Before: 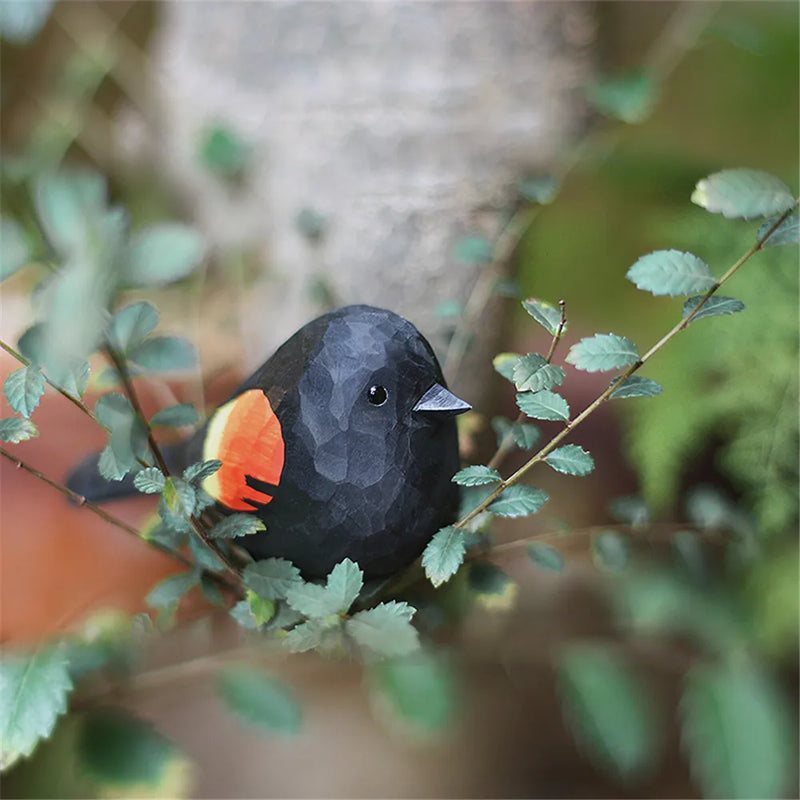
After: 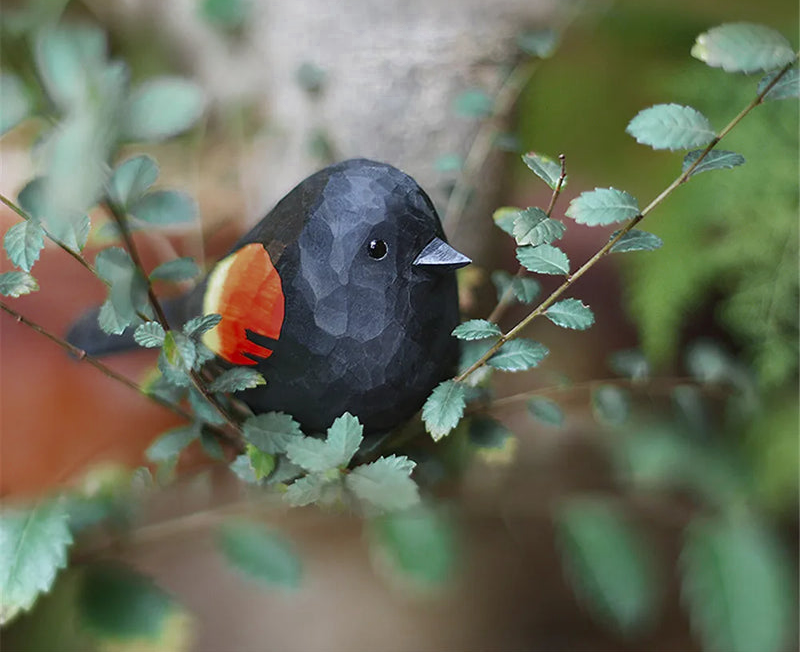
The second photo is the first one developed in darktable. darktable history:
color zones: curves: ch0 [(0.27, 0.396) (0.563, 0.504) (0.75, 0.5) (0.787, 0.307)]
crop and rotate: top 18.425%
